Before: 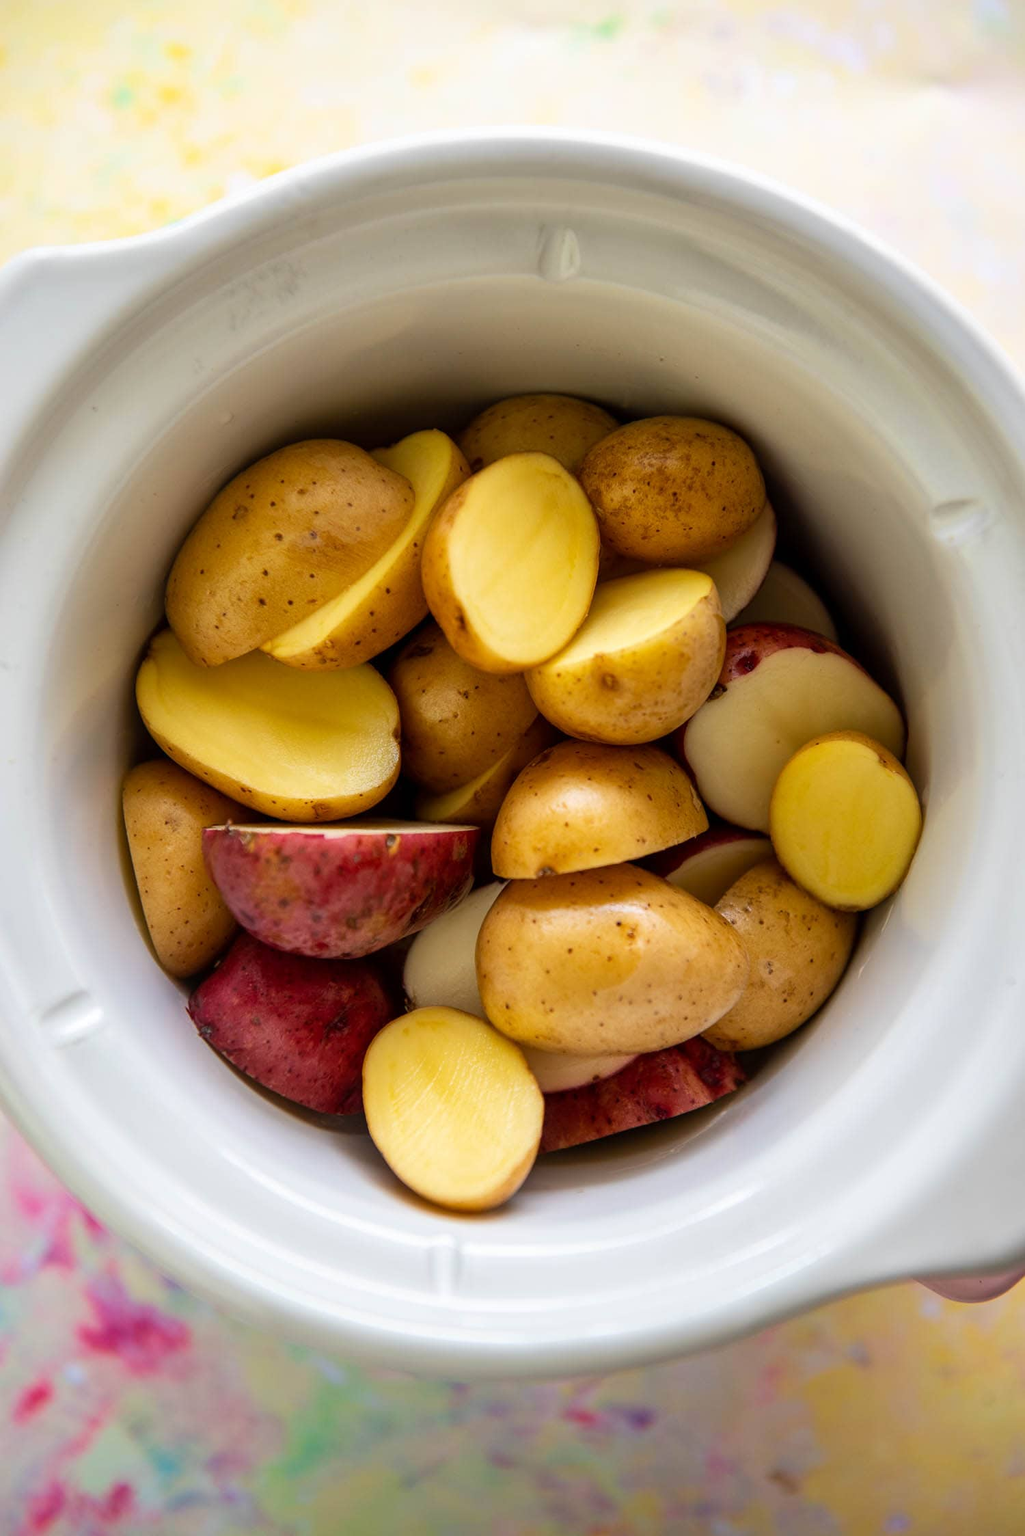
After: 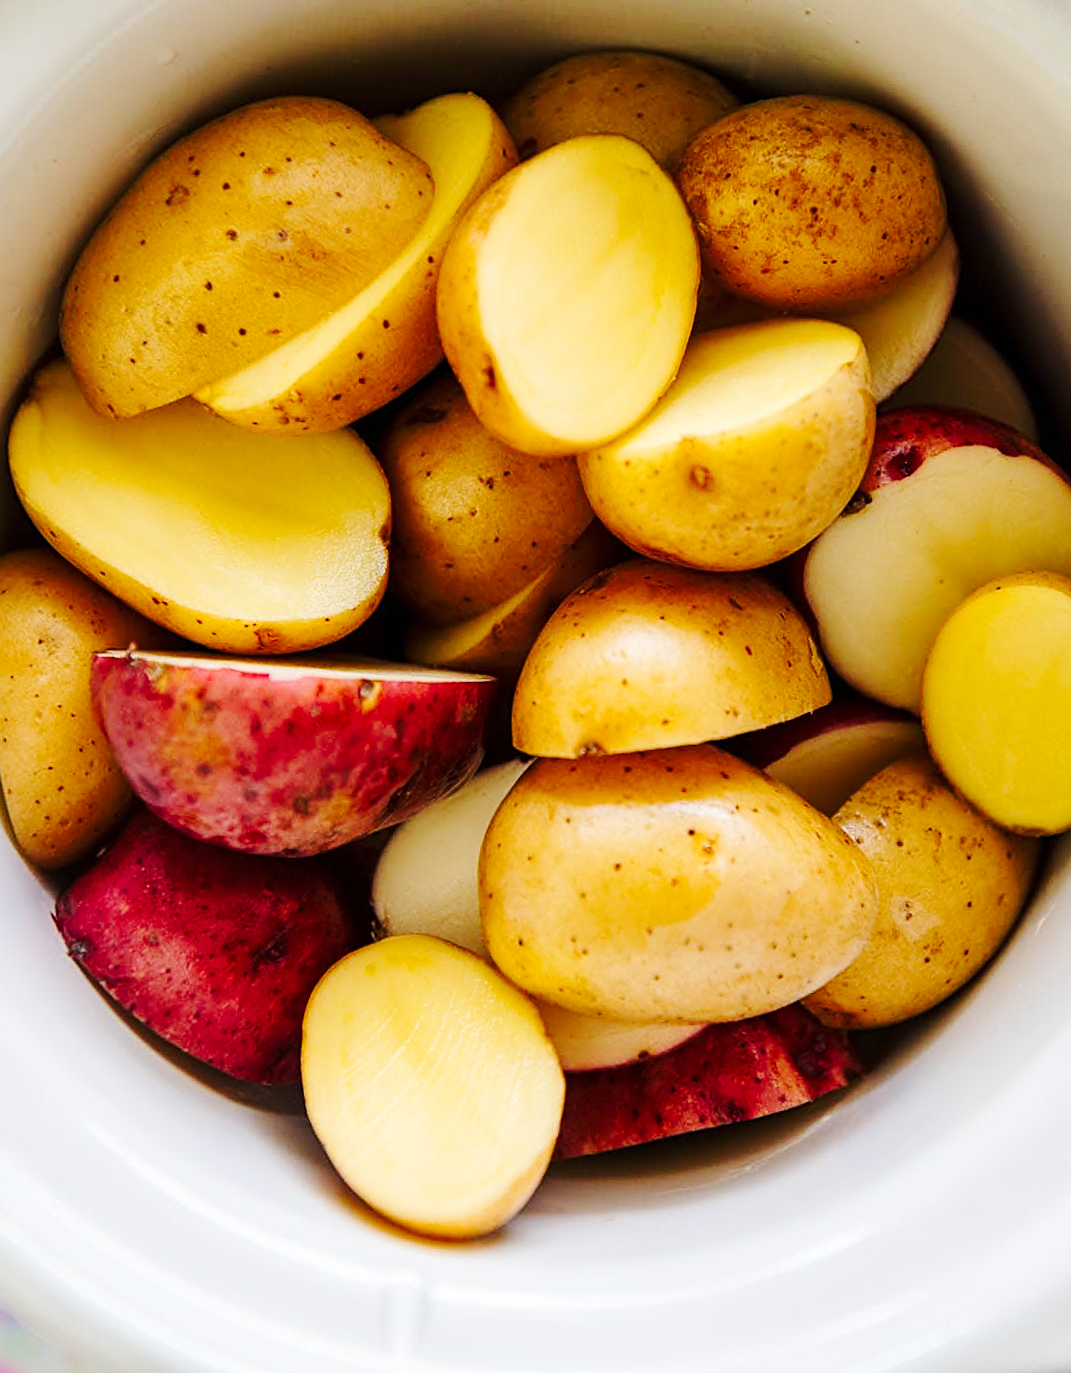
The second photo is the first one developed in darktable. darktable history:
crop and rotate: angle -3.73°, left 9.811%, top 21.031%, right 11.932%, bottom 12.009%
sharpen: on, module defaults
tone curve: curves: ch0 [(0, 0) (0.21, 0.21) (0.43, 0.586) (0.65, 0.793) (1, 1)]; ch1 [(0, 0) (0.382, 0.447) (0.492, 0.484) (0.544, 0.547) (0.583, 0.578) (0.599, 0.595) (0.67, 0.673) (1, 1)]; ch2 [(0, 0) (0.411, 0.382) (0.492, 0.5) (0.531, 0.534) (0.56, 0.573) (0.599, 0.602) (0.696, 0.693) (1, 1)], preserve colors none
